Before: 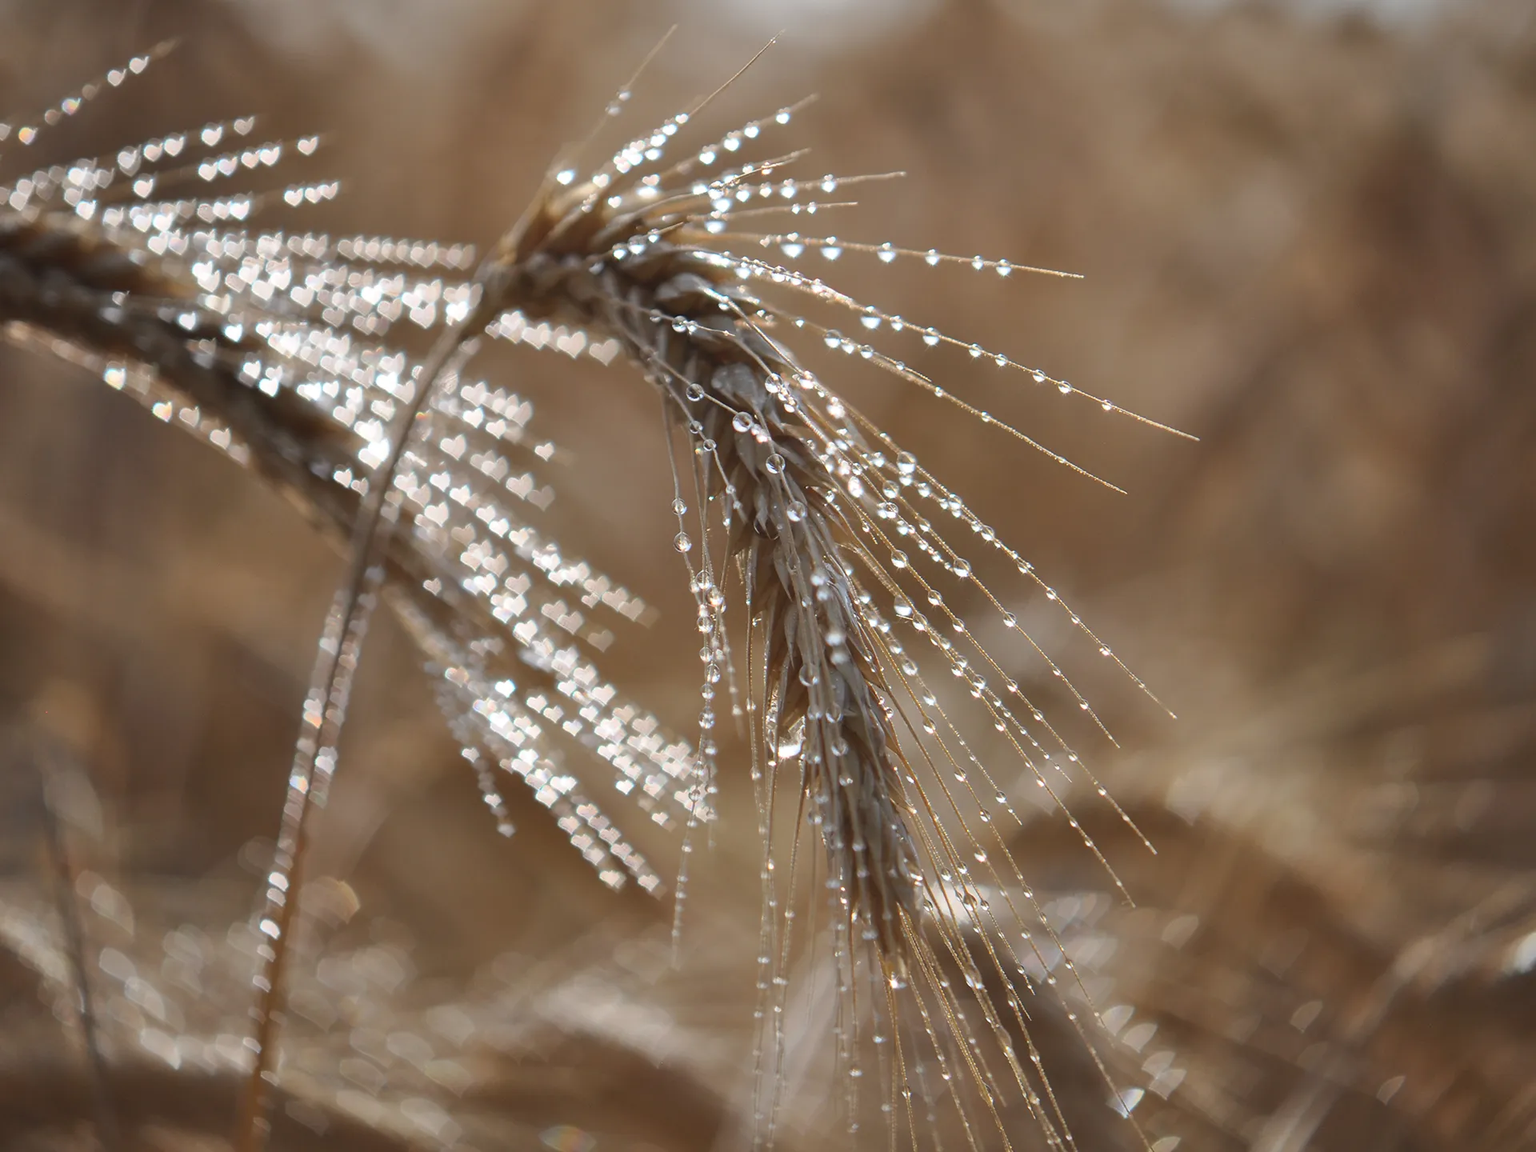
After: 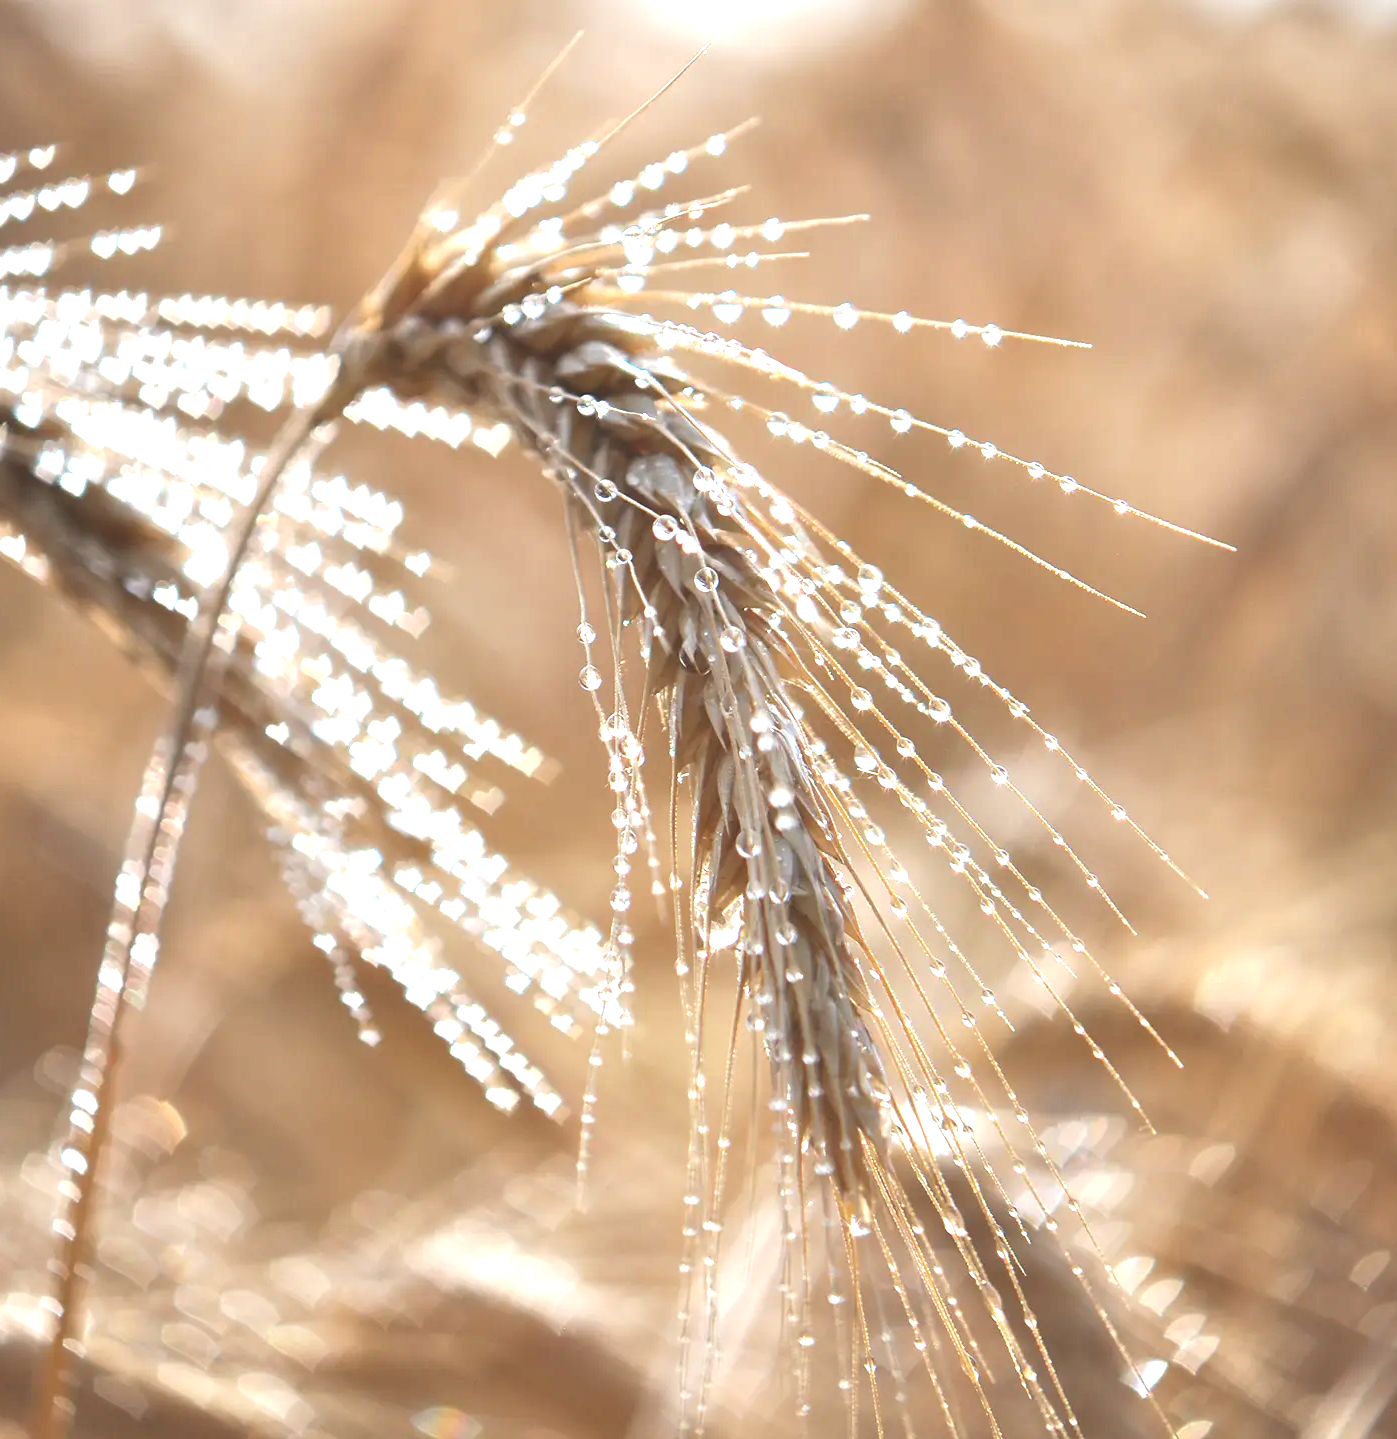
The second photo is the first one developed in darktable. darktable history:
exposure: black level correction 0, exposure 1.491 EV, compensate exposure bias true, compensate highlight preservation false
crop: left 13.746%, right 13.451%
